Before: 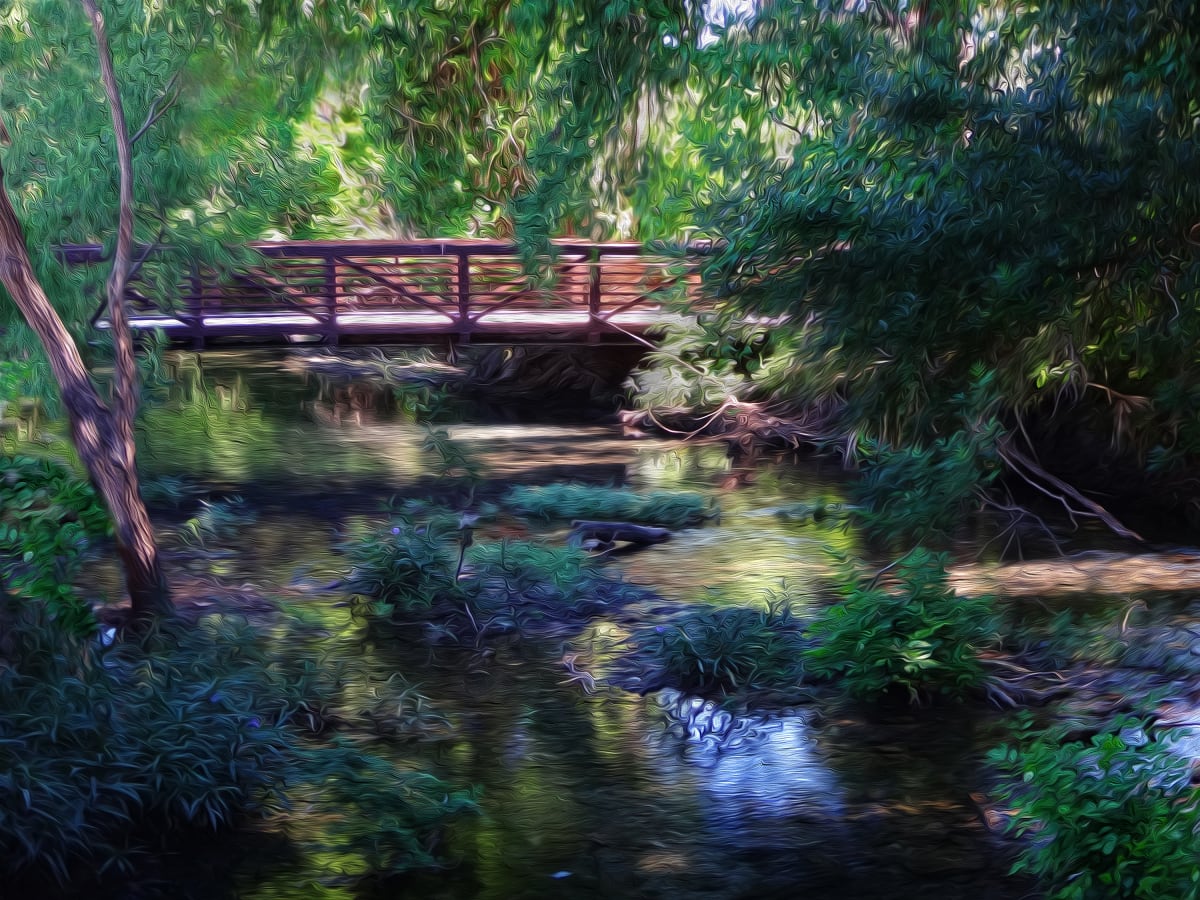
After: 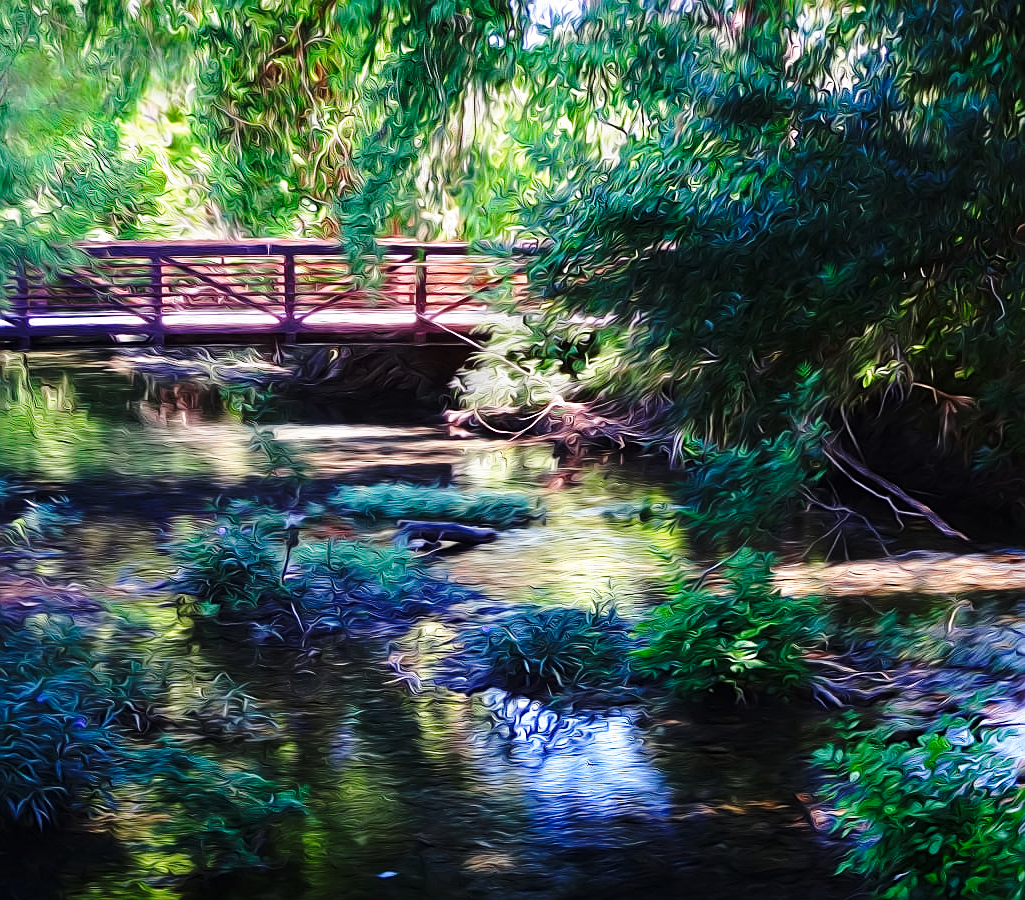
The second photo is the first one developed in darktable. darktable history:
base curve: curves: ch0 [(0, 0) (0.028, 0.03) (0.105, 0.232) (0.387, 0.748) (0.754, 0.968) (1, 1)], preserve colors none
crop and rotate: left 14.571%
sharpen: on, module defaults
